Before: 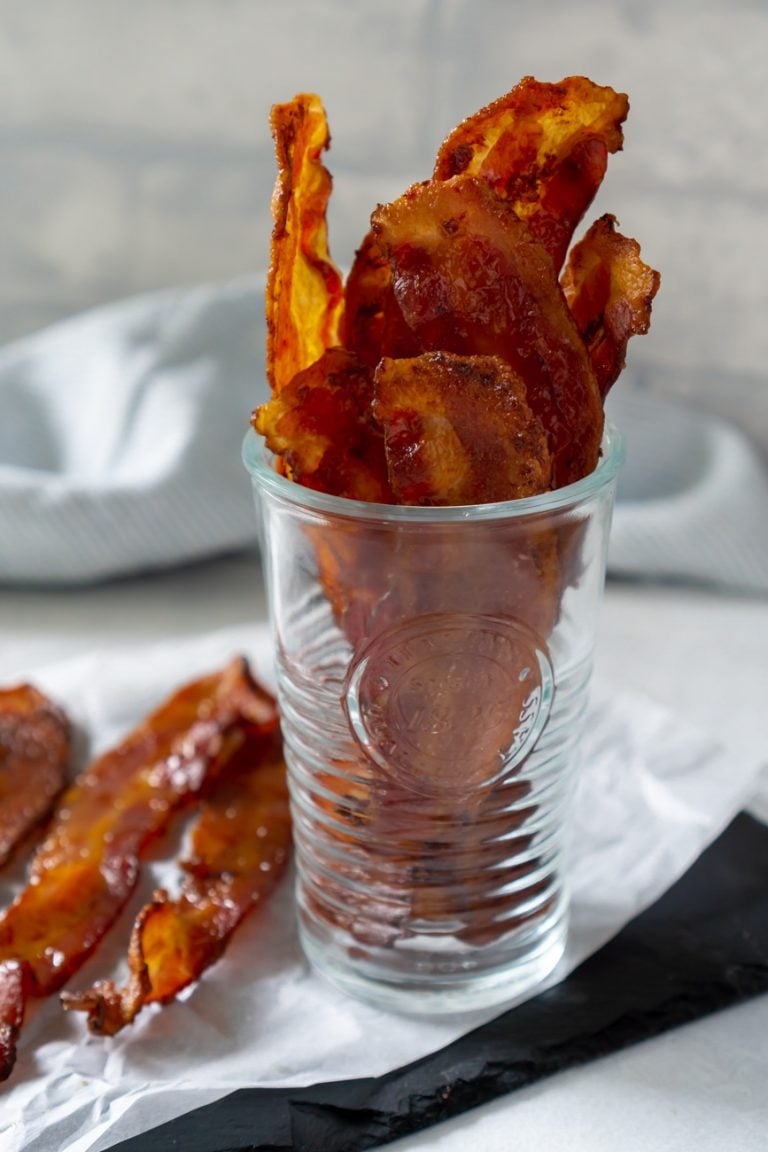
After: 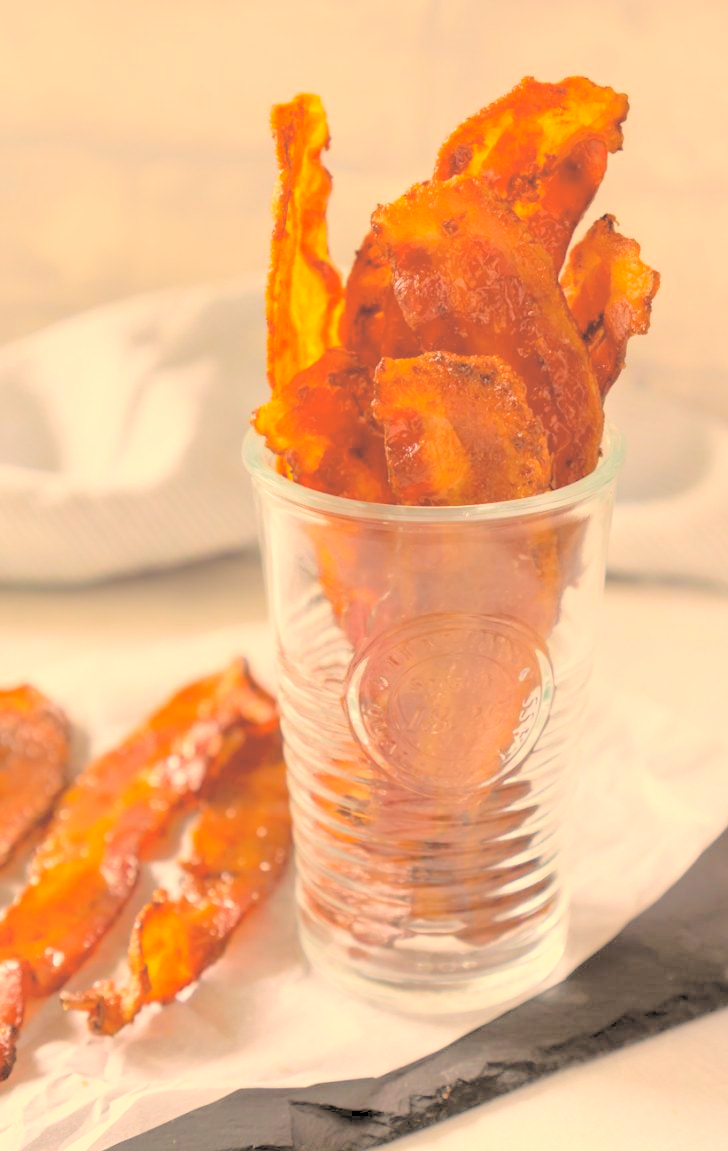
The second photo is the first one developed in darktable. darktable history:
shadows and highlights: shadows 25, white point adjustment -3, highlights -30
color correction: highlights a* 15, highlights b* 31.55
crop and rotate: right 5.167%
contrast brightness saturation: brightness 1
exposure: exposure 0.4 EV, compensate highlight preservation false
